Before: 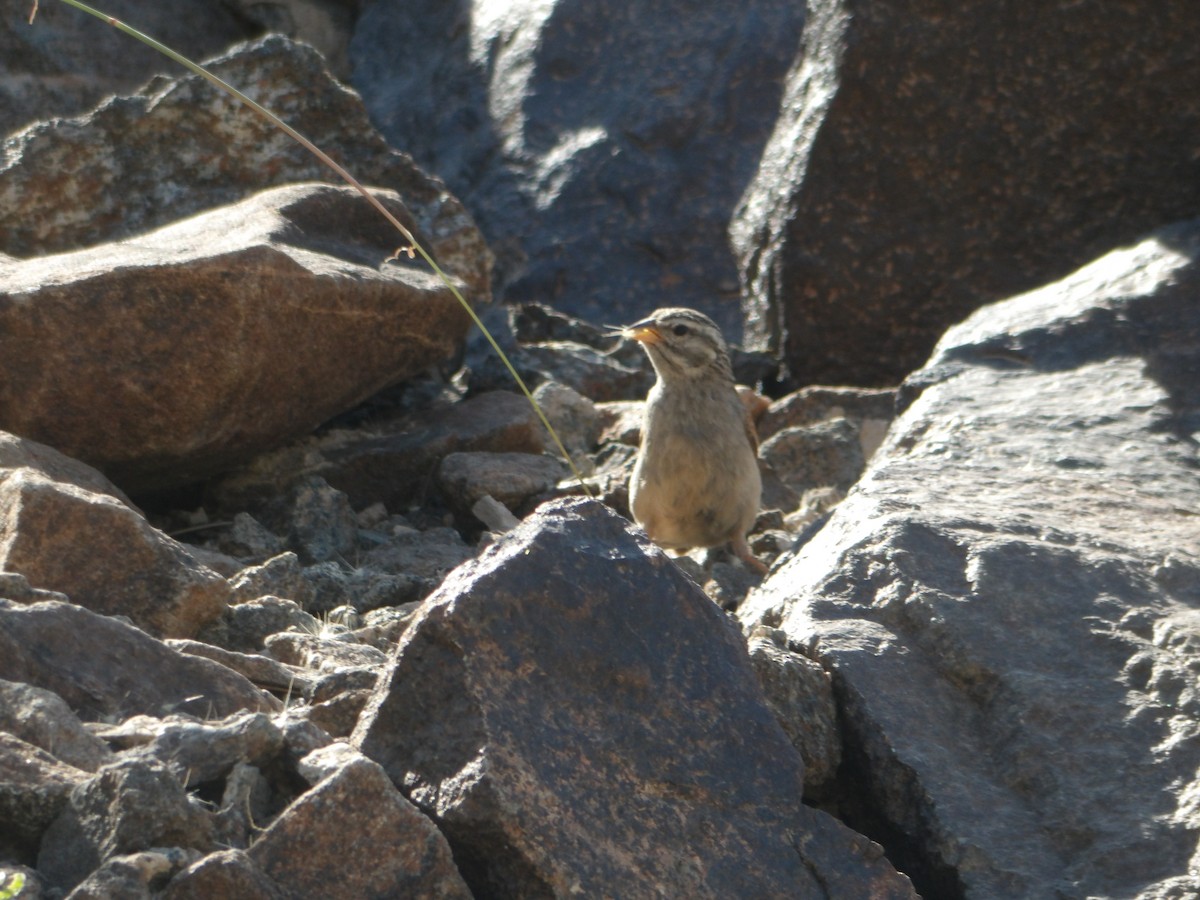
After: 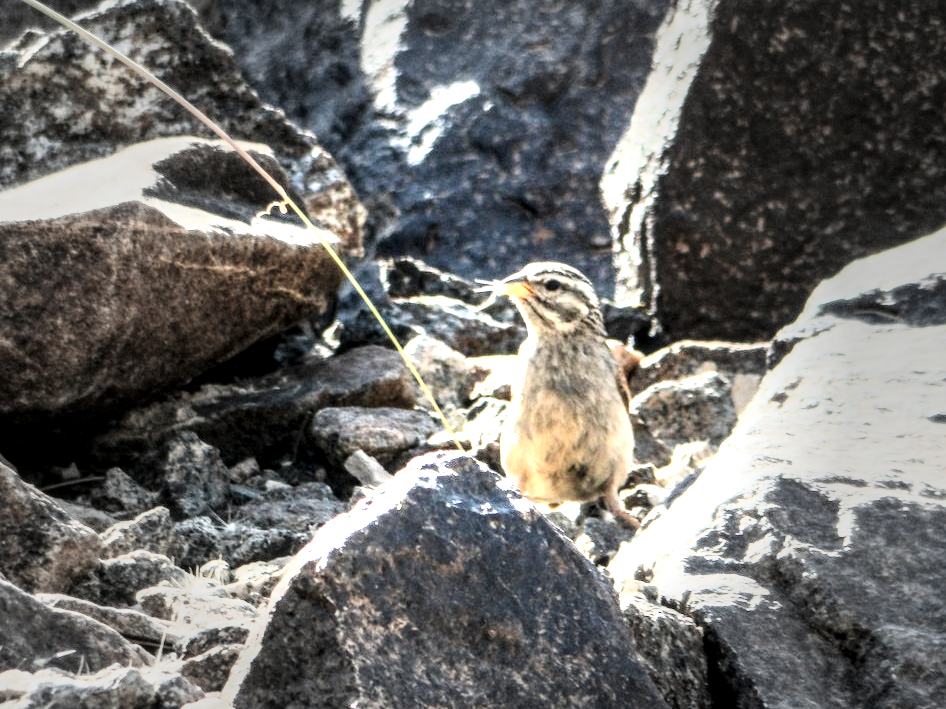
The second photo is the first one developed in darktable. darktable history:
crop and rotate: left 10.686%, top 5.087%, right 10.466%, bottom 16.101%
base curve: curves: ch0 [(0, 0) (0.007, 0.004) (0.027, 0.03) (0.046, 0.07) (0.207, 0.54) (0.442, 0.872) (0.673, 0.972) (1, 1)]
vignetting: fall-off start 39.59%, fall-off radius 40.5%, unbound false
local contrast: highlights 17%, detail 187%
tone equalizer: -8 EV -0.432 EV, -7 EV -0.38 EV, -6 EV -0.359 EV, -5 EV -0.212 EV, -3 EV 0.191 EV, -2 EV 0.318 EV, -1 EV 0.399 EV, +0 EV 0.414 EV, edges refinement/feathering 500, mask exposure compensation -1.57 EV, preserve details no
exposure: black level correction 0, exposure 0.499 EV, compensate highlight preservation false
levels: white 99.97%
